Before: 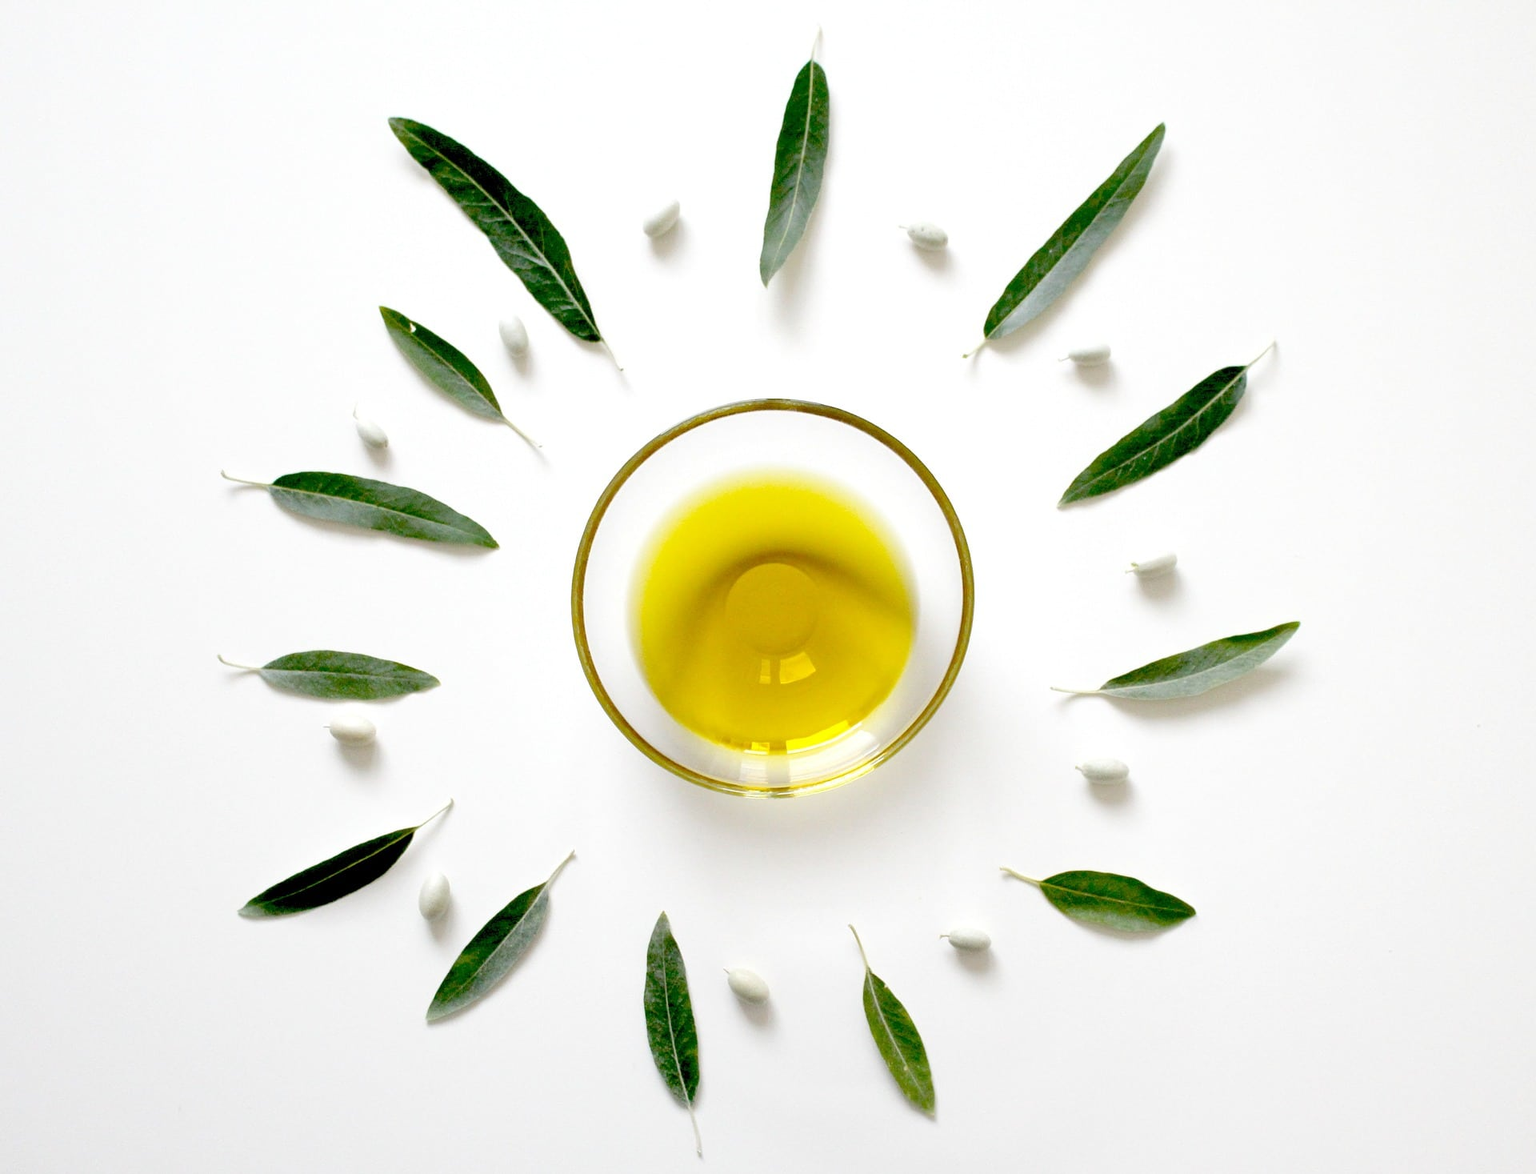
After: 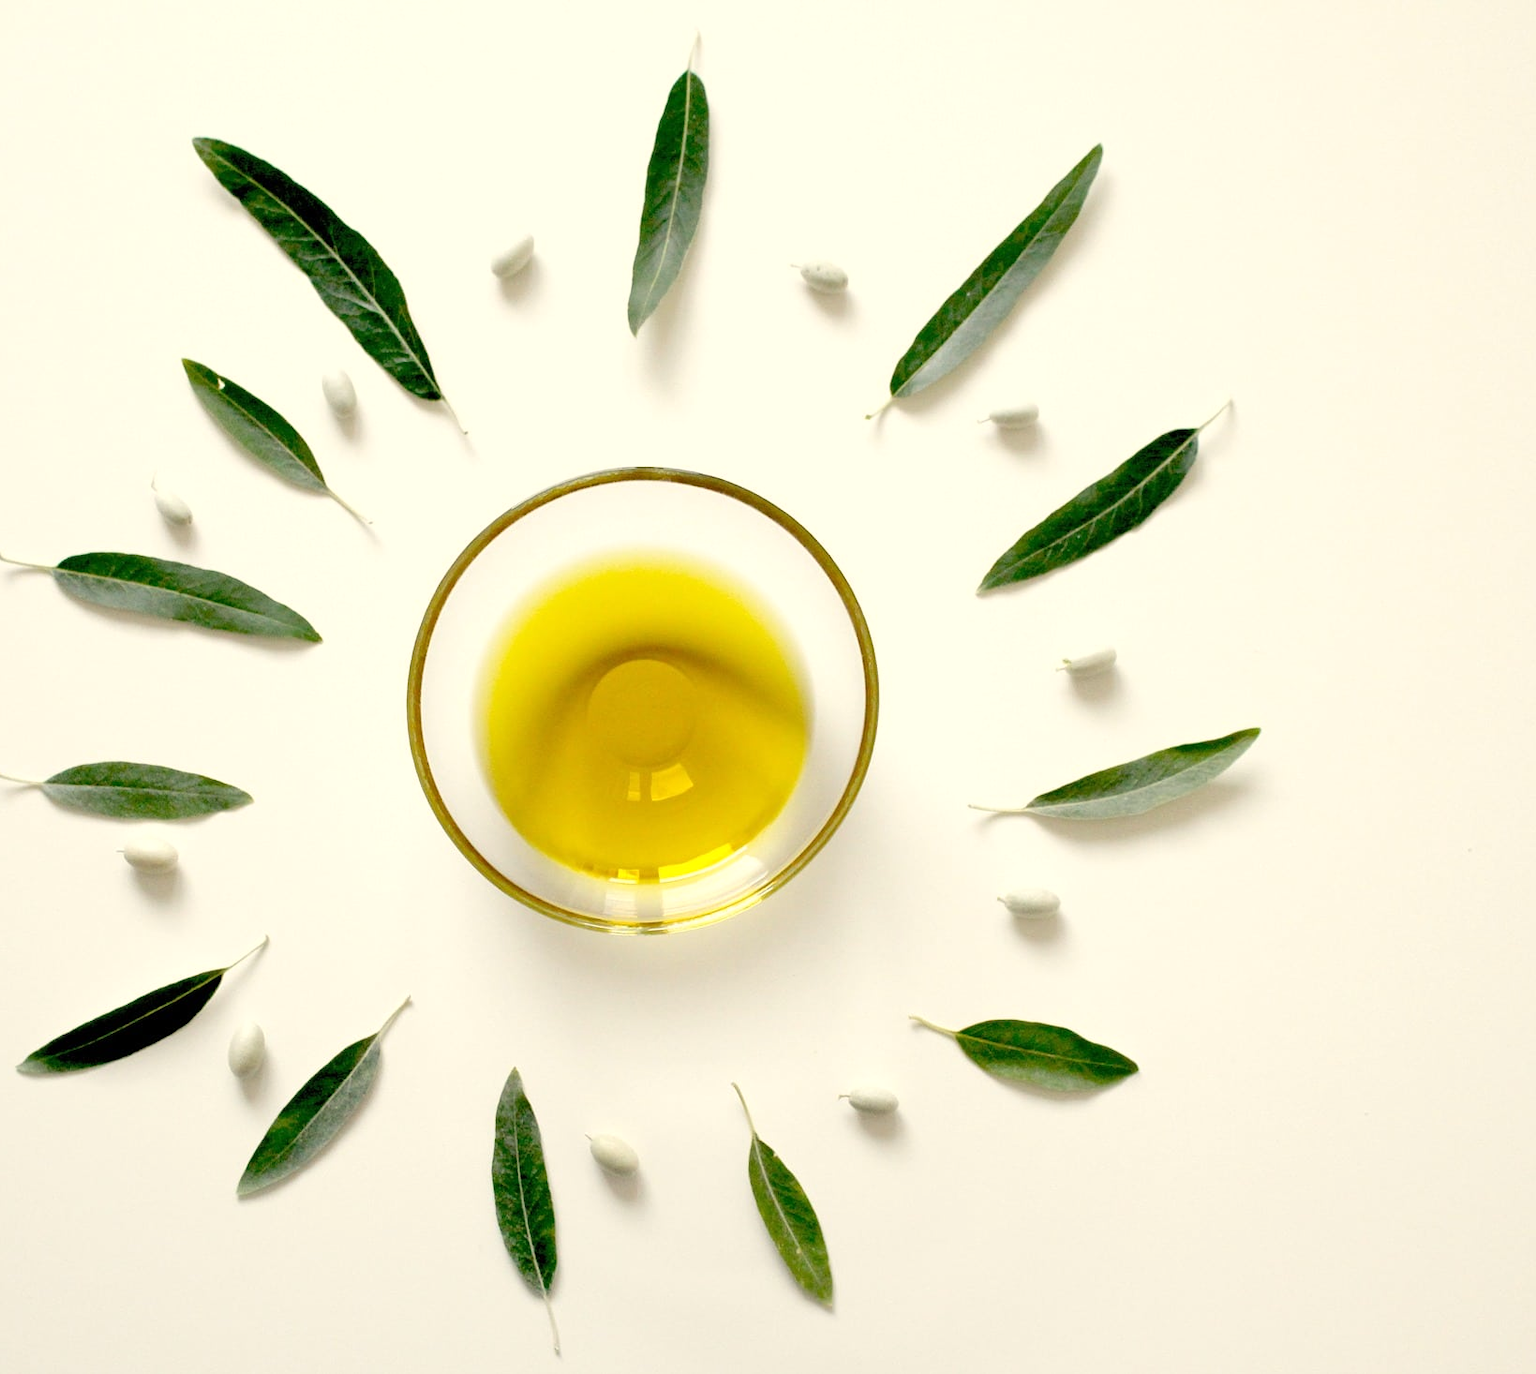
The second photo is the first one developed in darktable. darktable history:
crop and rotate: left 14.584%
white balance: red 1.029, blue 0.92
